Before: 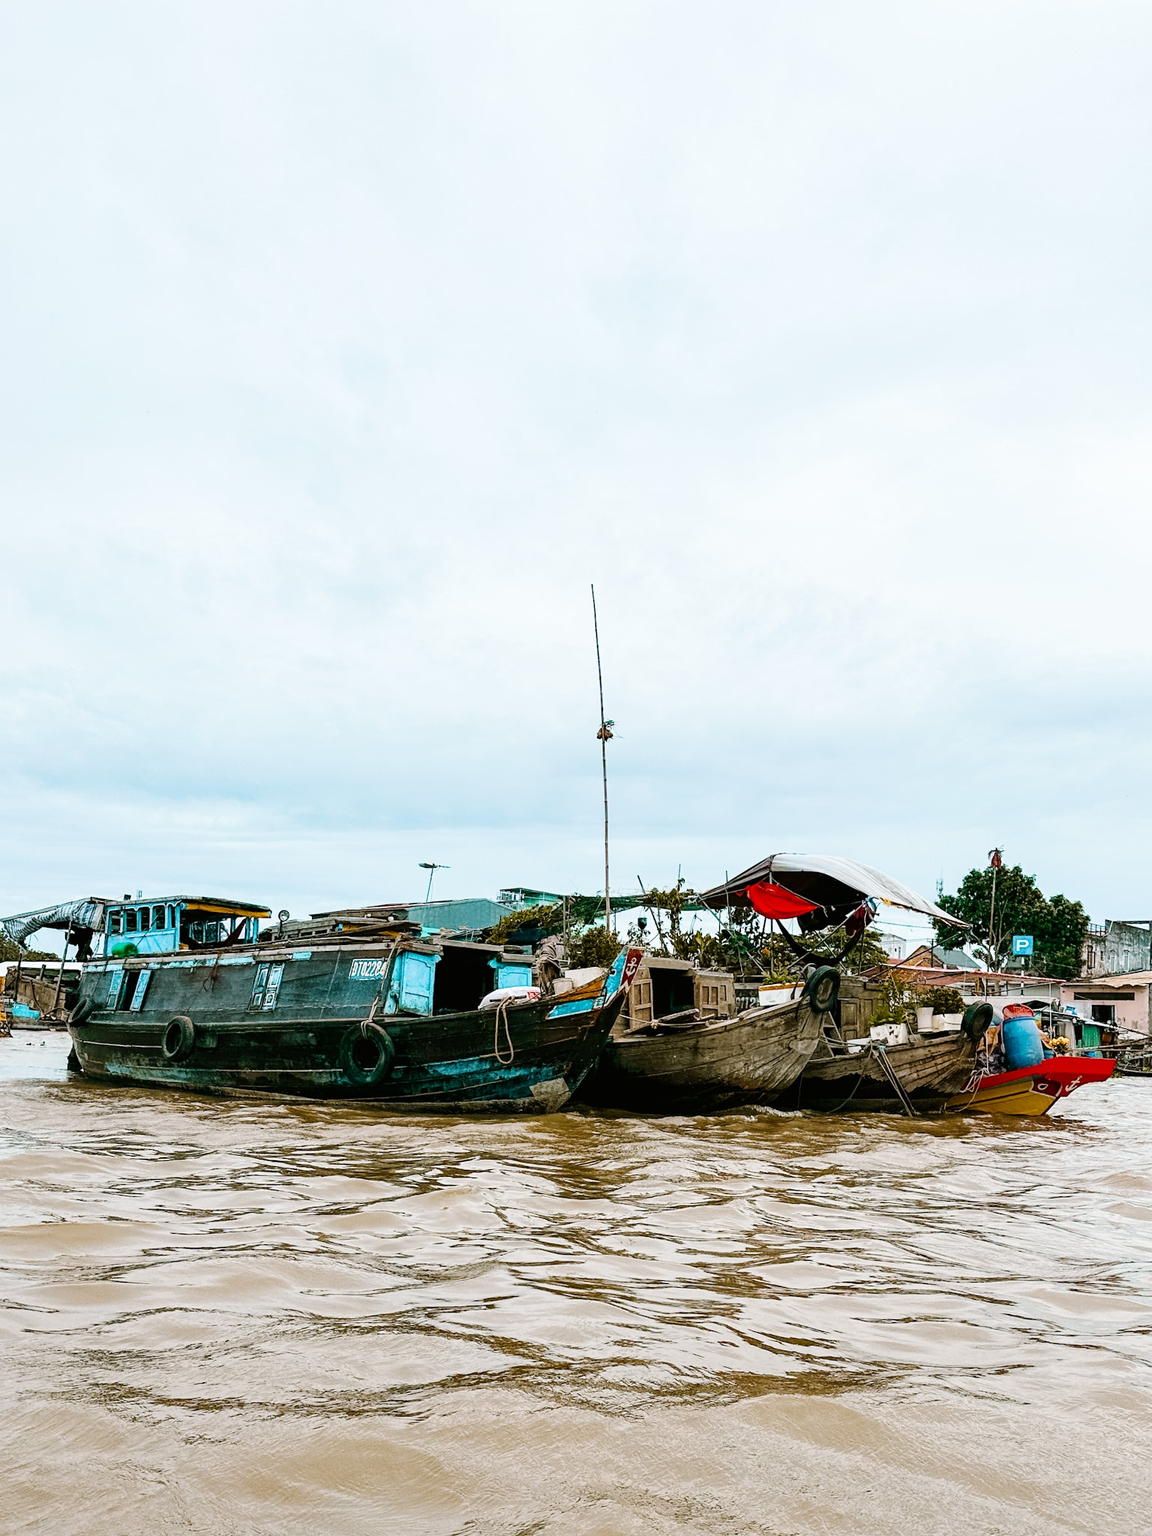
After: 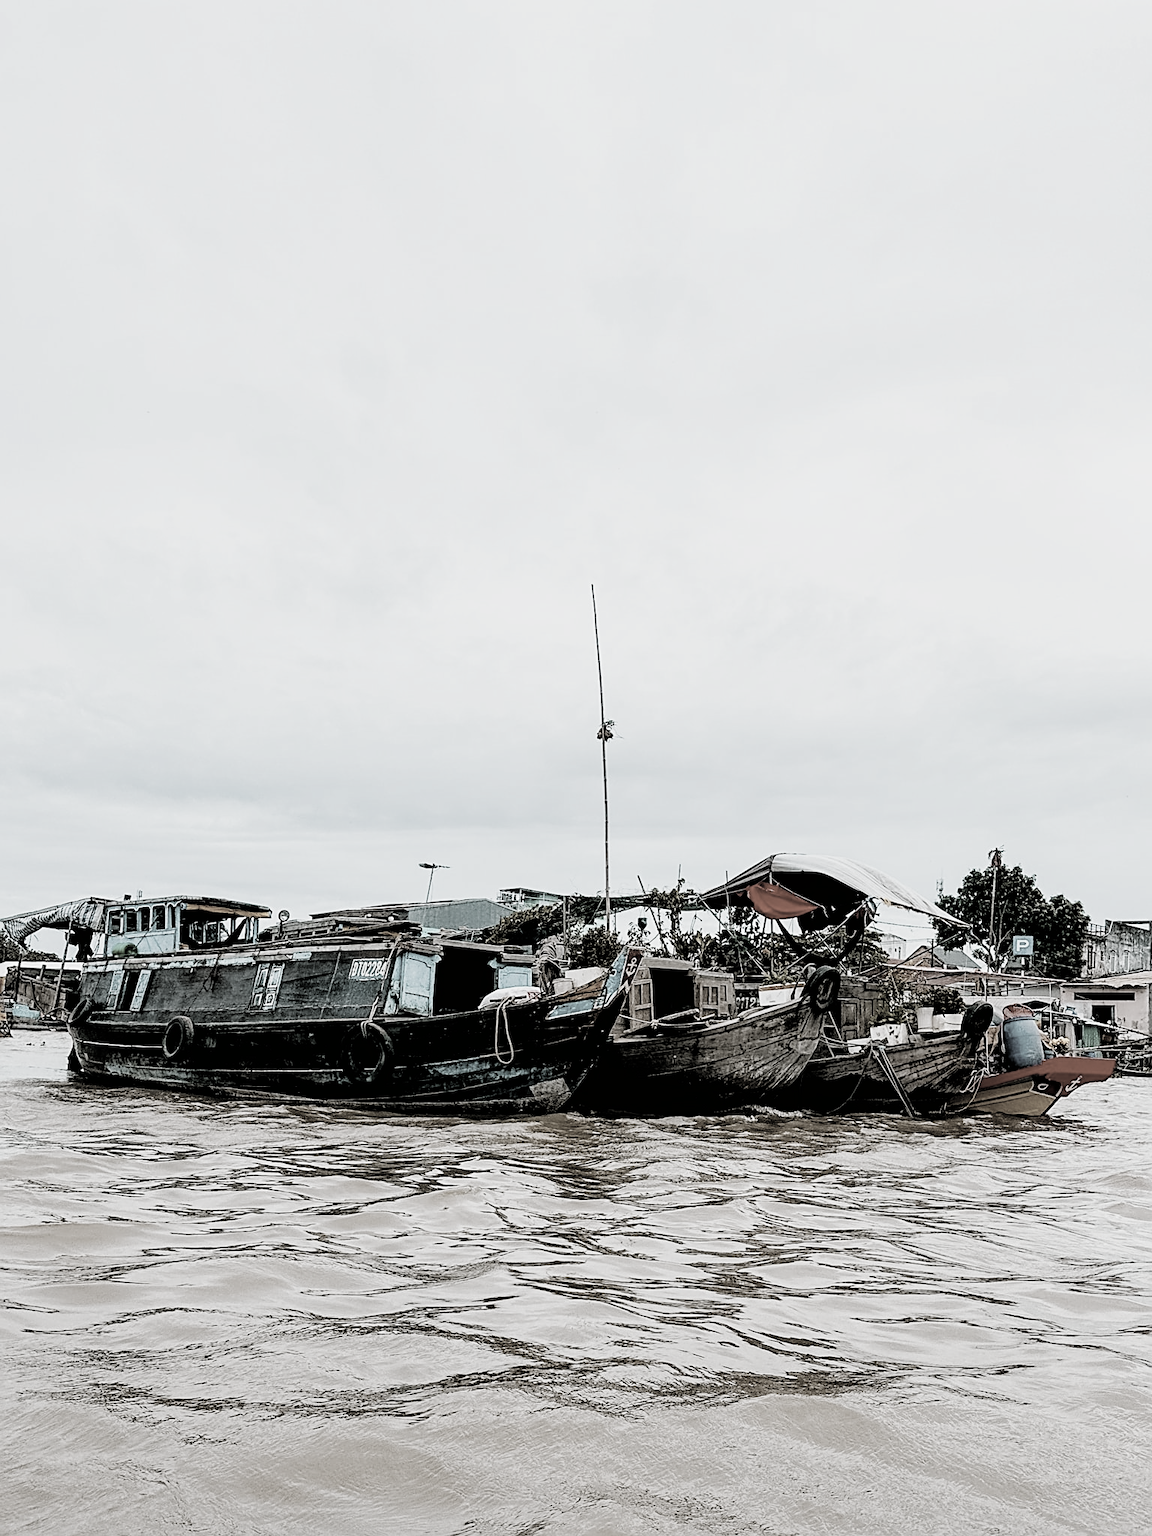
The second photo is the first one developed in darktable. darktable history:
color correction: saturation 0.2
exposure: compensate highlight preservation false
sharpen: on, module defaults
filmic rgb: black relative exposure -3.92 EV, white relative exposure 3.14 EV, hardness 2.87
